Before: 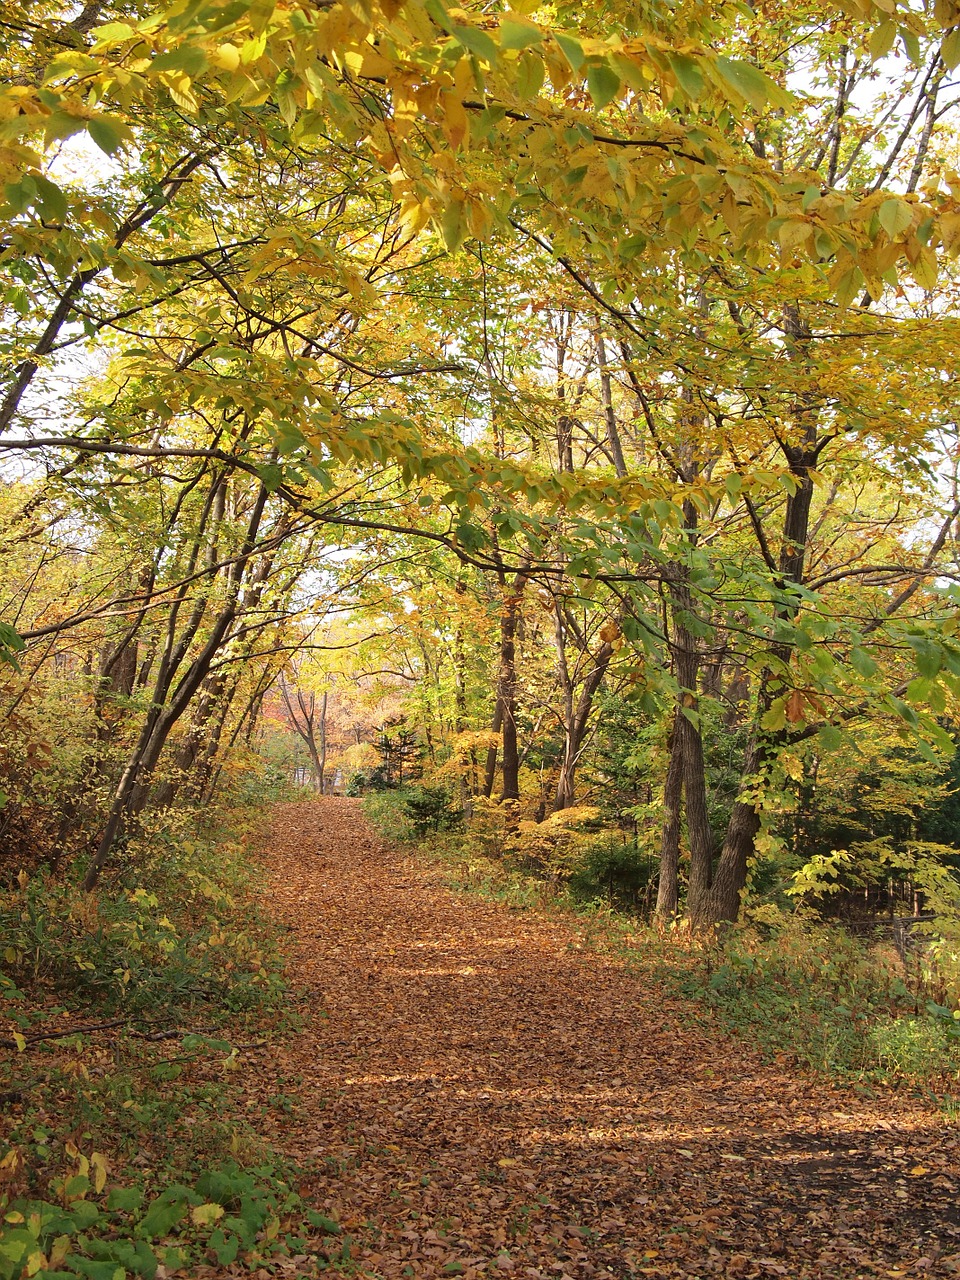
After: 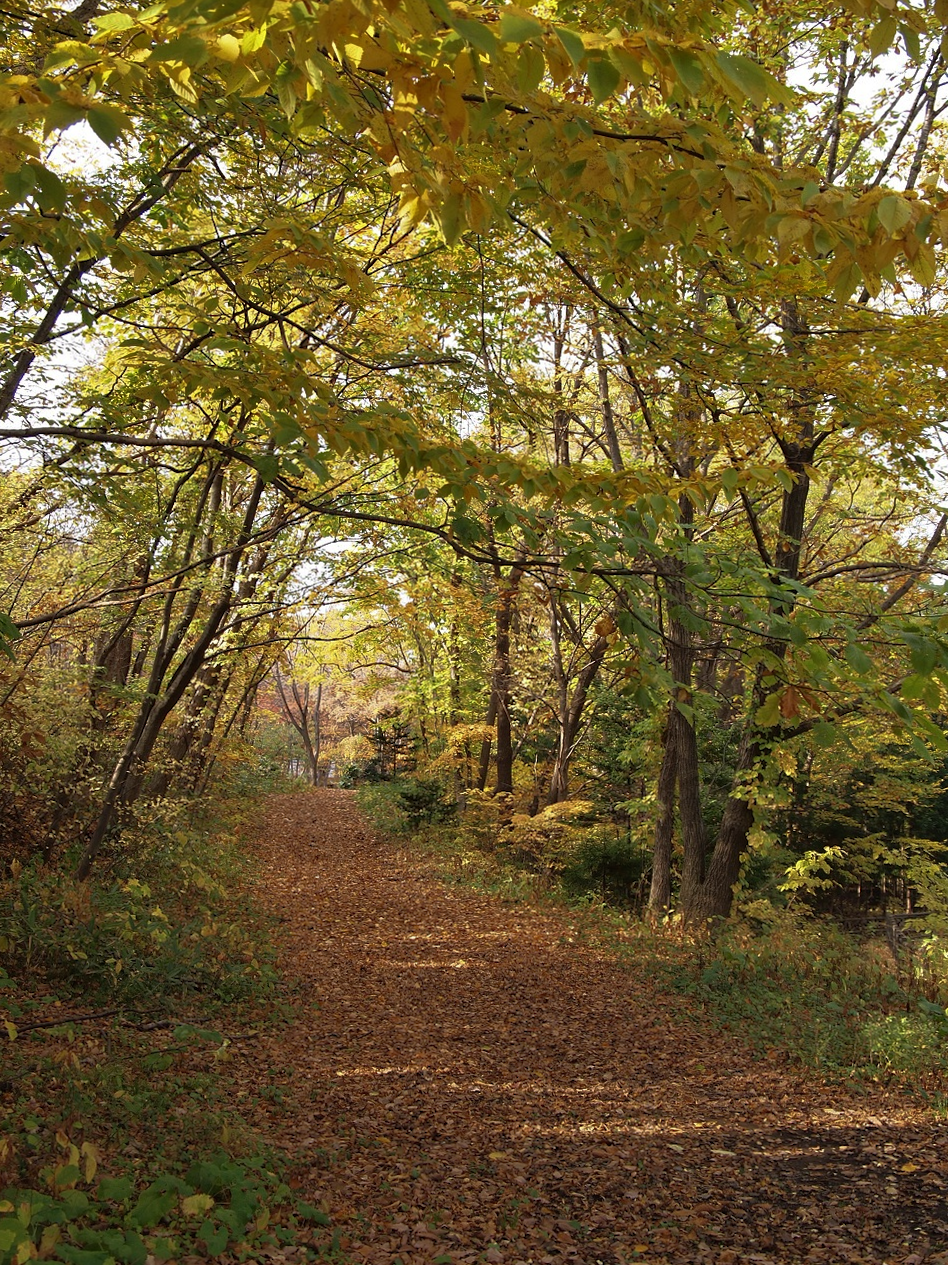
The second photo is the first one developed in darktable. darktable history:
rgb curve: curves: ch0 [(0, 0) (0.415, 0.237) (1, 1)]
crop and rotate: angle -0.5°
